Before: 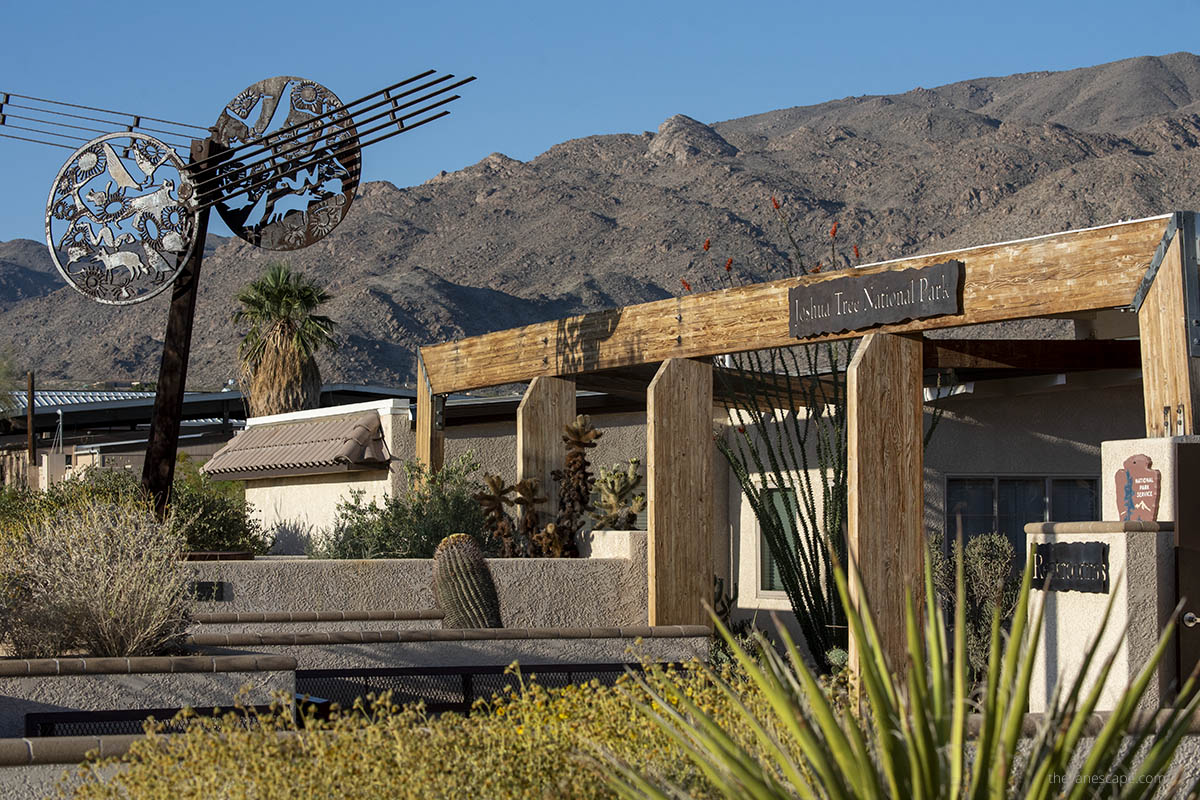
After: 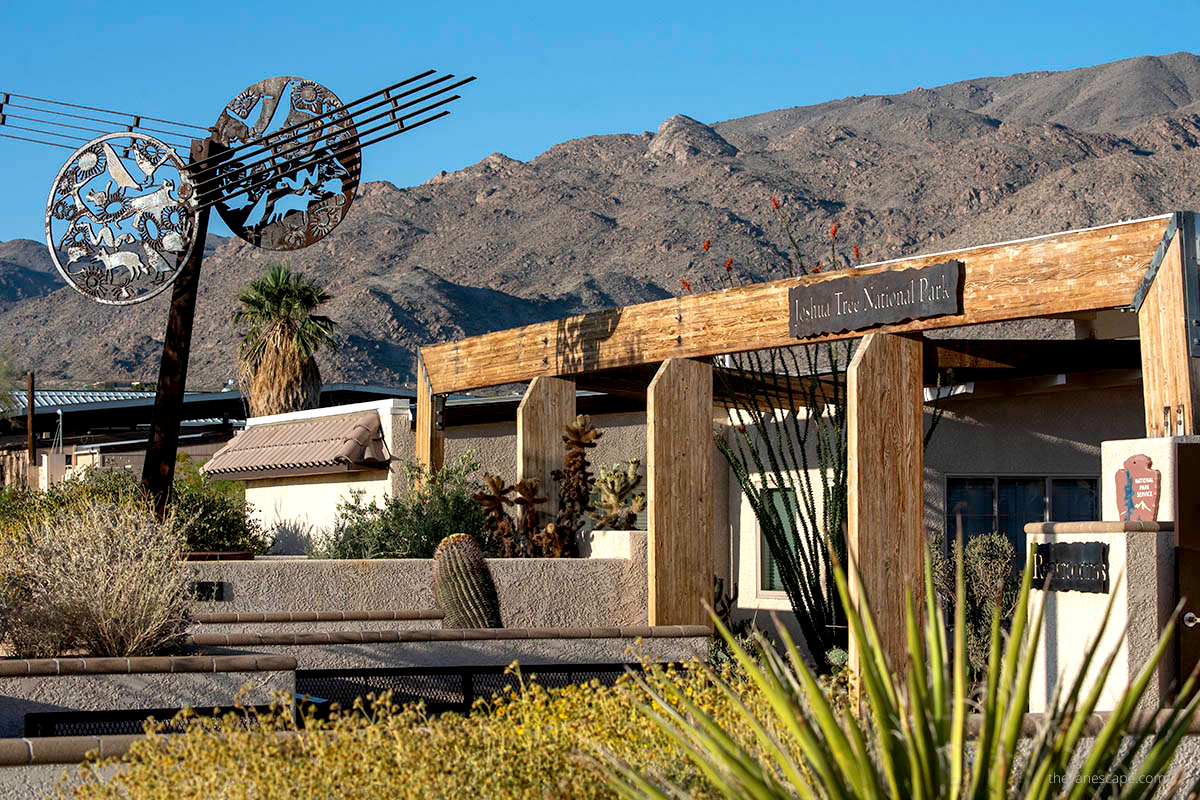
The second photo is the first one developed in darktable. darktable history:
exposure: black level correction 0.004, exposure 0.418 EV, compensate highlight preservation false
